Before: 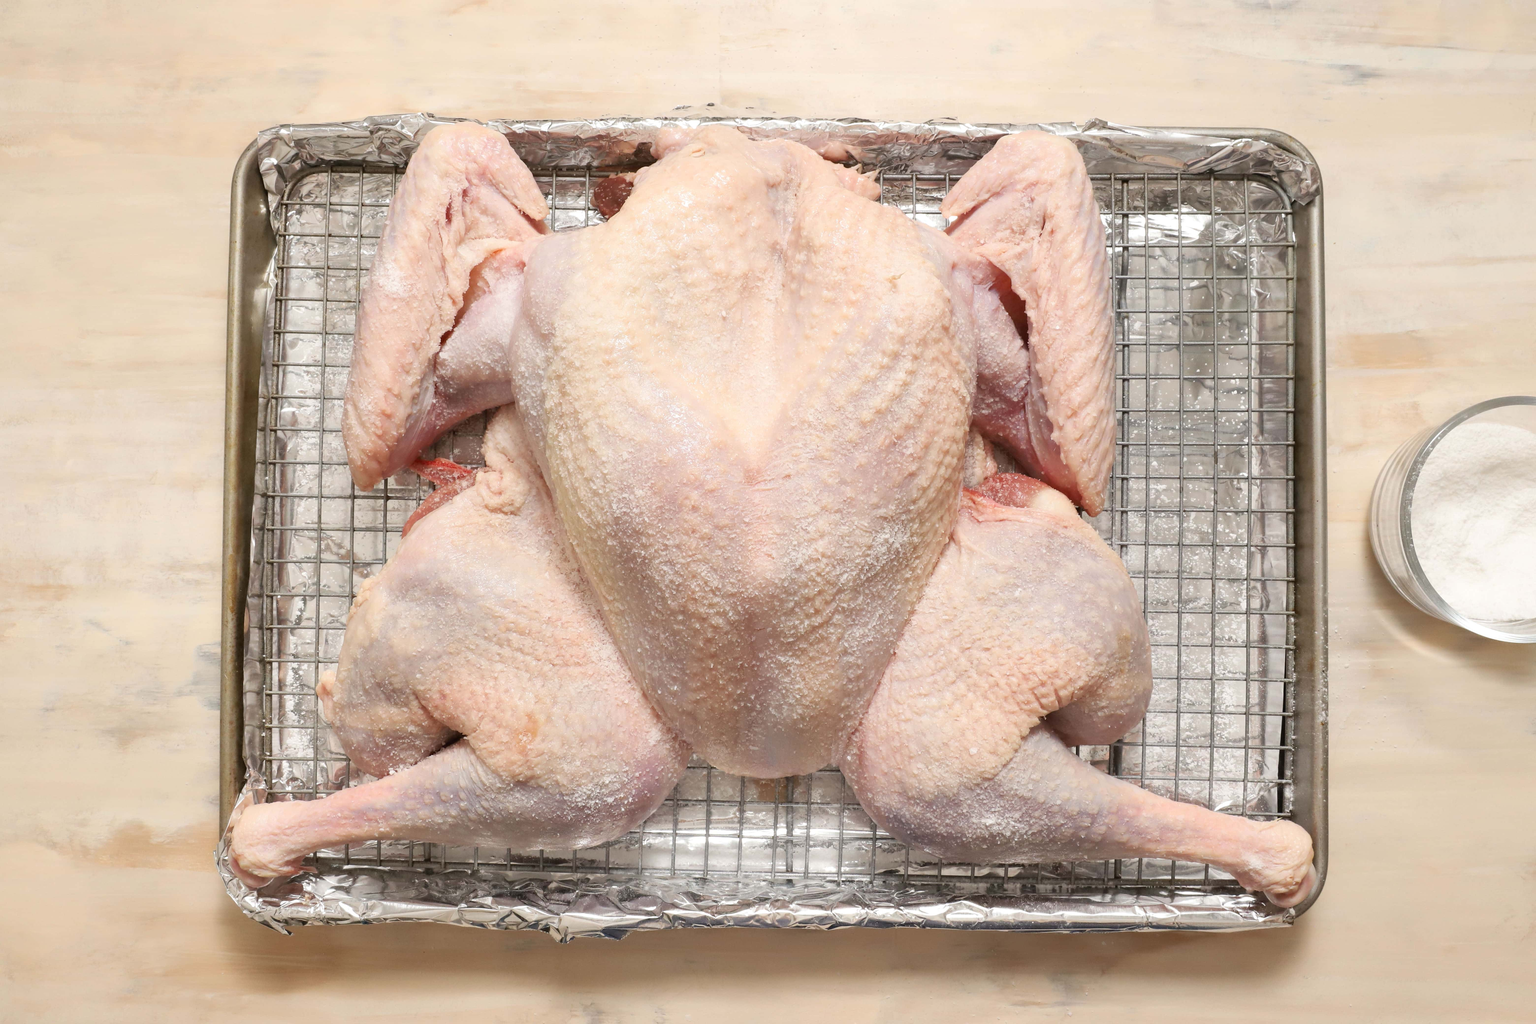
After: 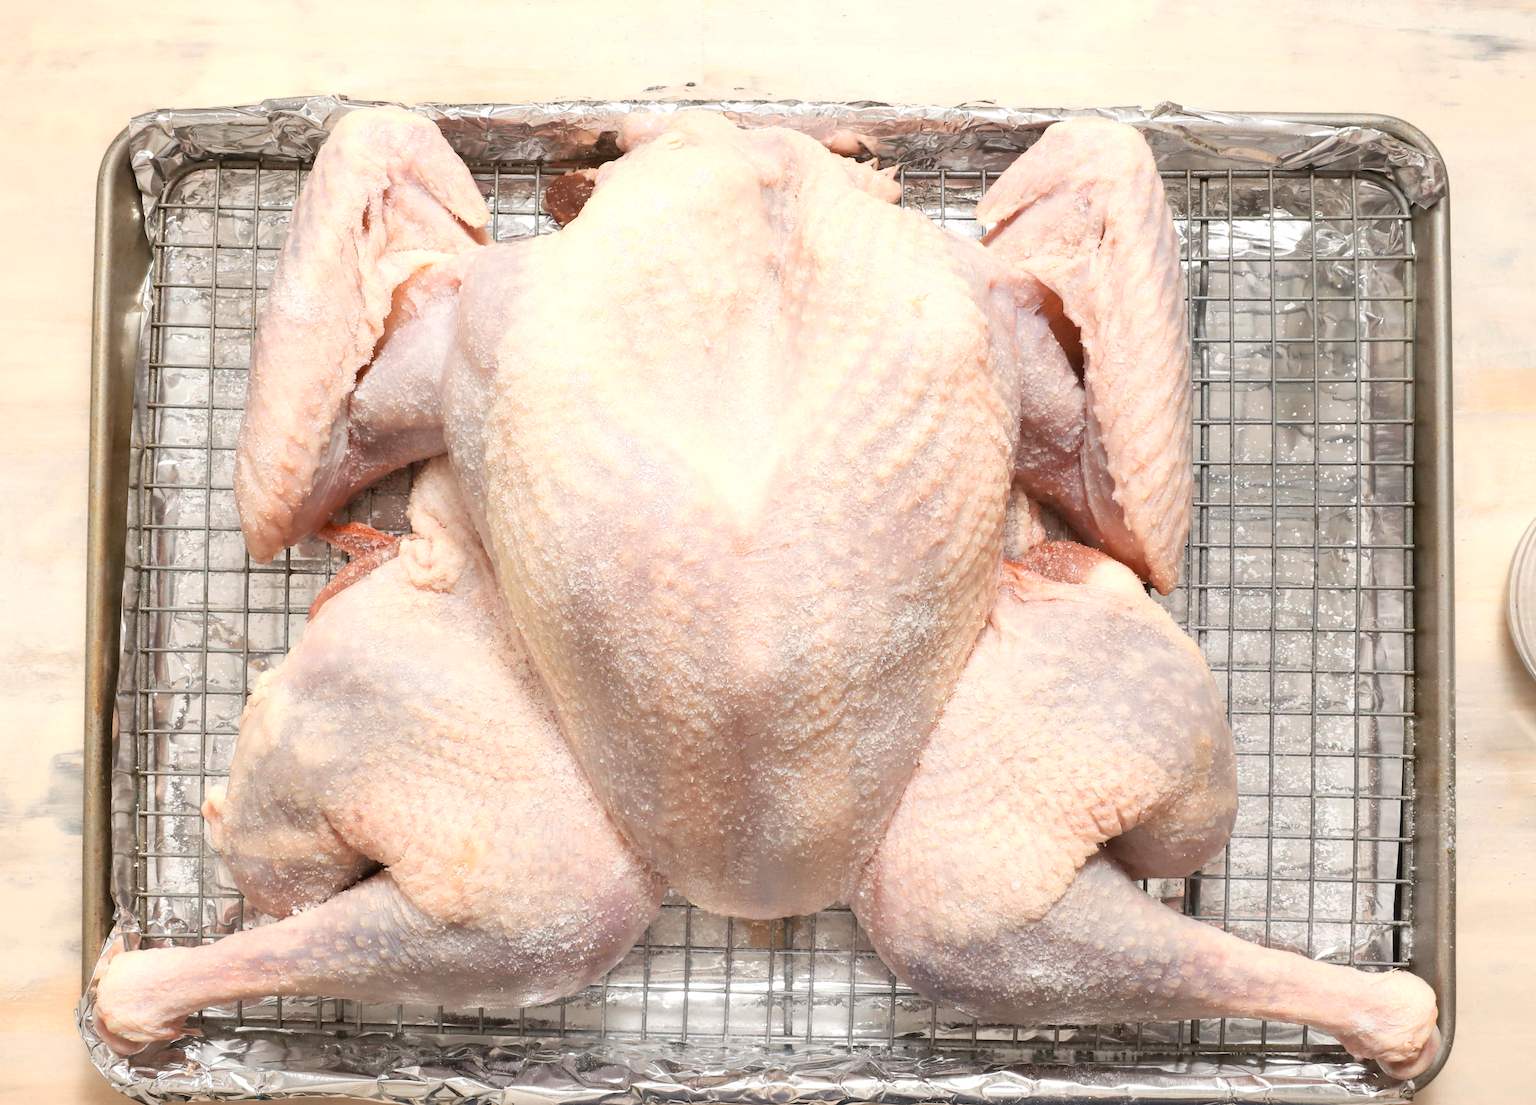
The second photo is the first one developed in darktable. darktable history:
tone equalizer: mask exposure compensation -0.508 EV
crop: left 10.012%, top 3.592%, right 9.28%, bottom 9.274%
color zones: curves: ch0 [(0.018, 0.548) (0.197, 0.654) (0.425, 0.447) (0.605, 0.658) (0.732, 0.579)]; ch1 [(0.105, 0.531) (0.224, 0.531) (0.386, 0.39) (0.618, 0.456) (0.732, 0.456) (0.956, 0.421)]; ch2 [(0.039, 0.583) (0.215, 0.465) (0.399, 0.544) (0.465, 0.548) (0.614, 0.447) (0.724, 0.43) (0.882, 0.623) (0.956, 0.632)]
